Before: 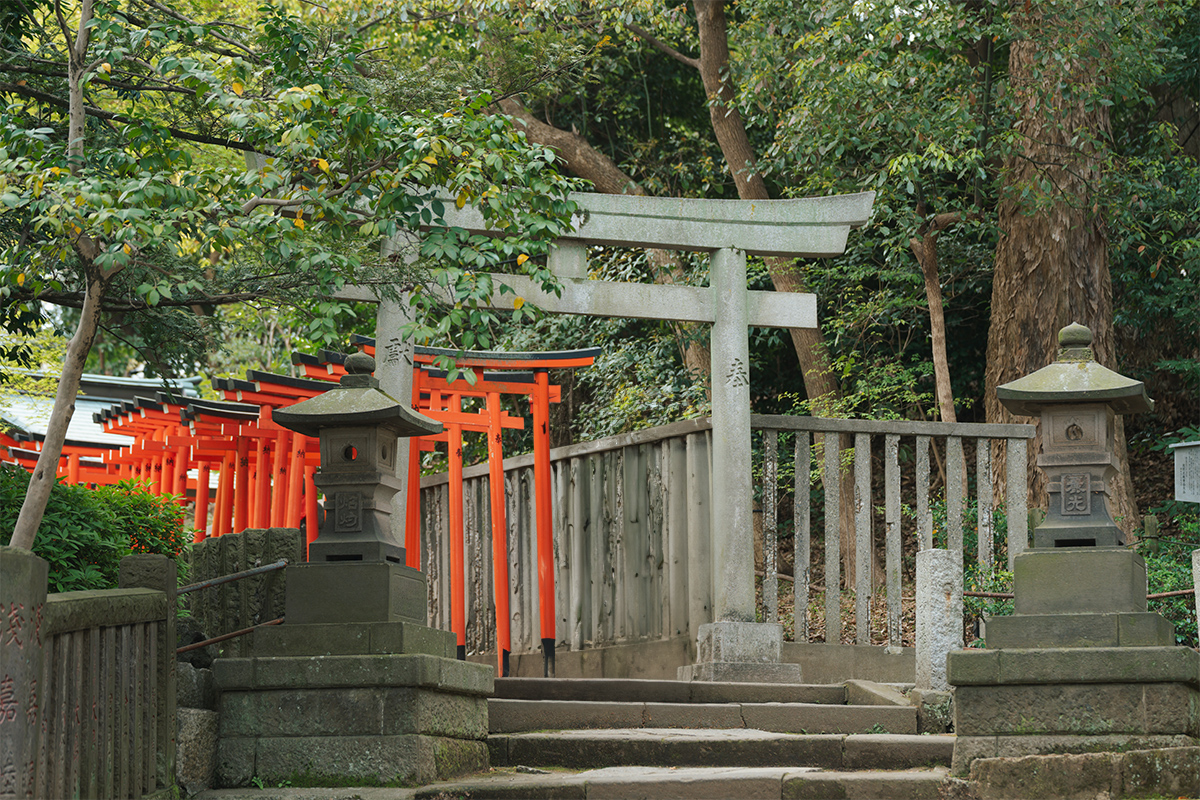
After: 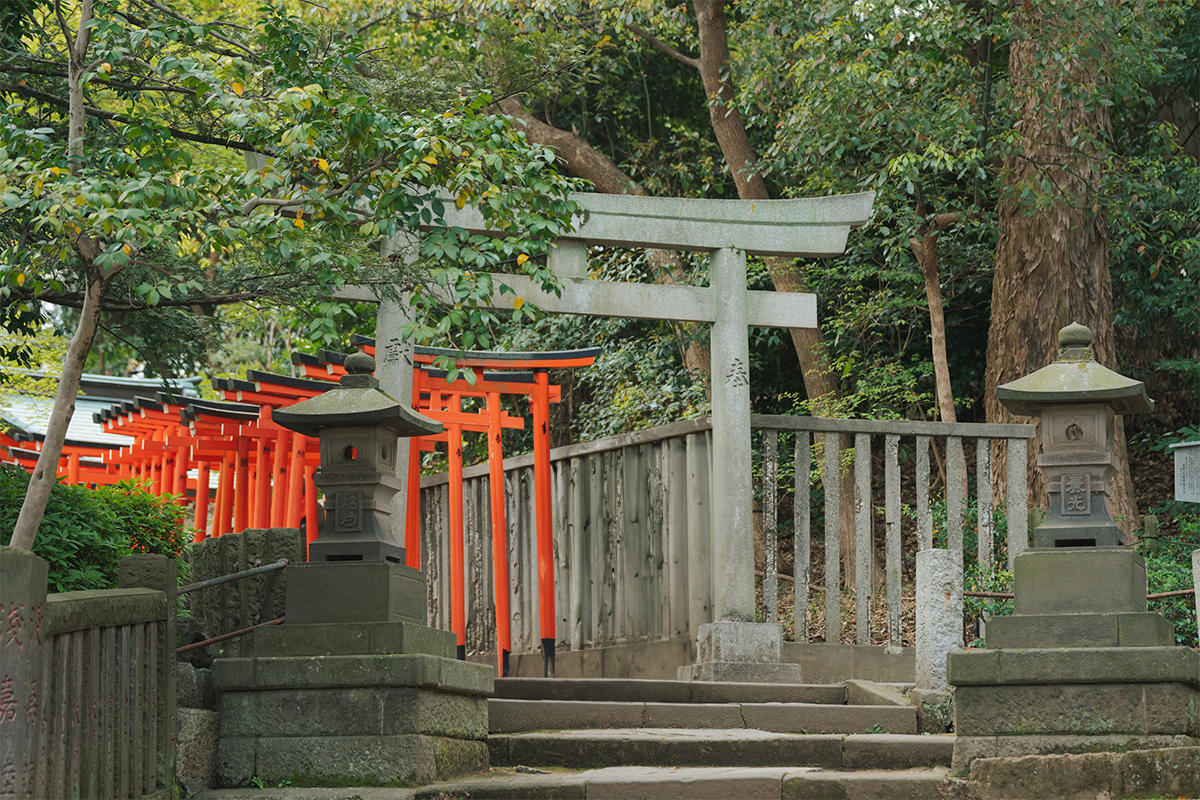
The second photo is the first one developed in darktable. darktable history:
shadows and highlights: shadows 30.21
